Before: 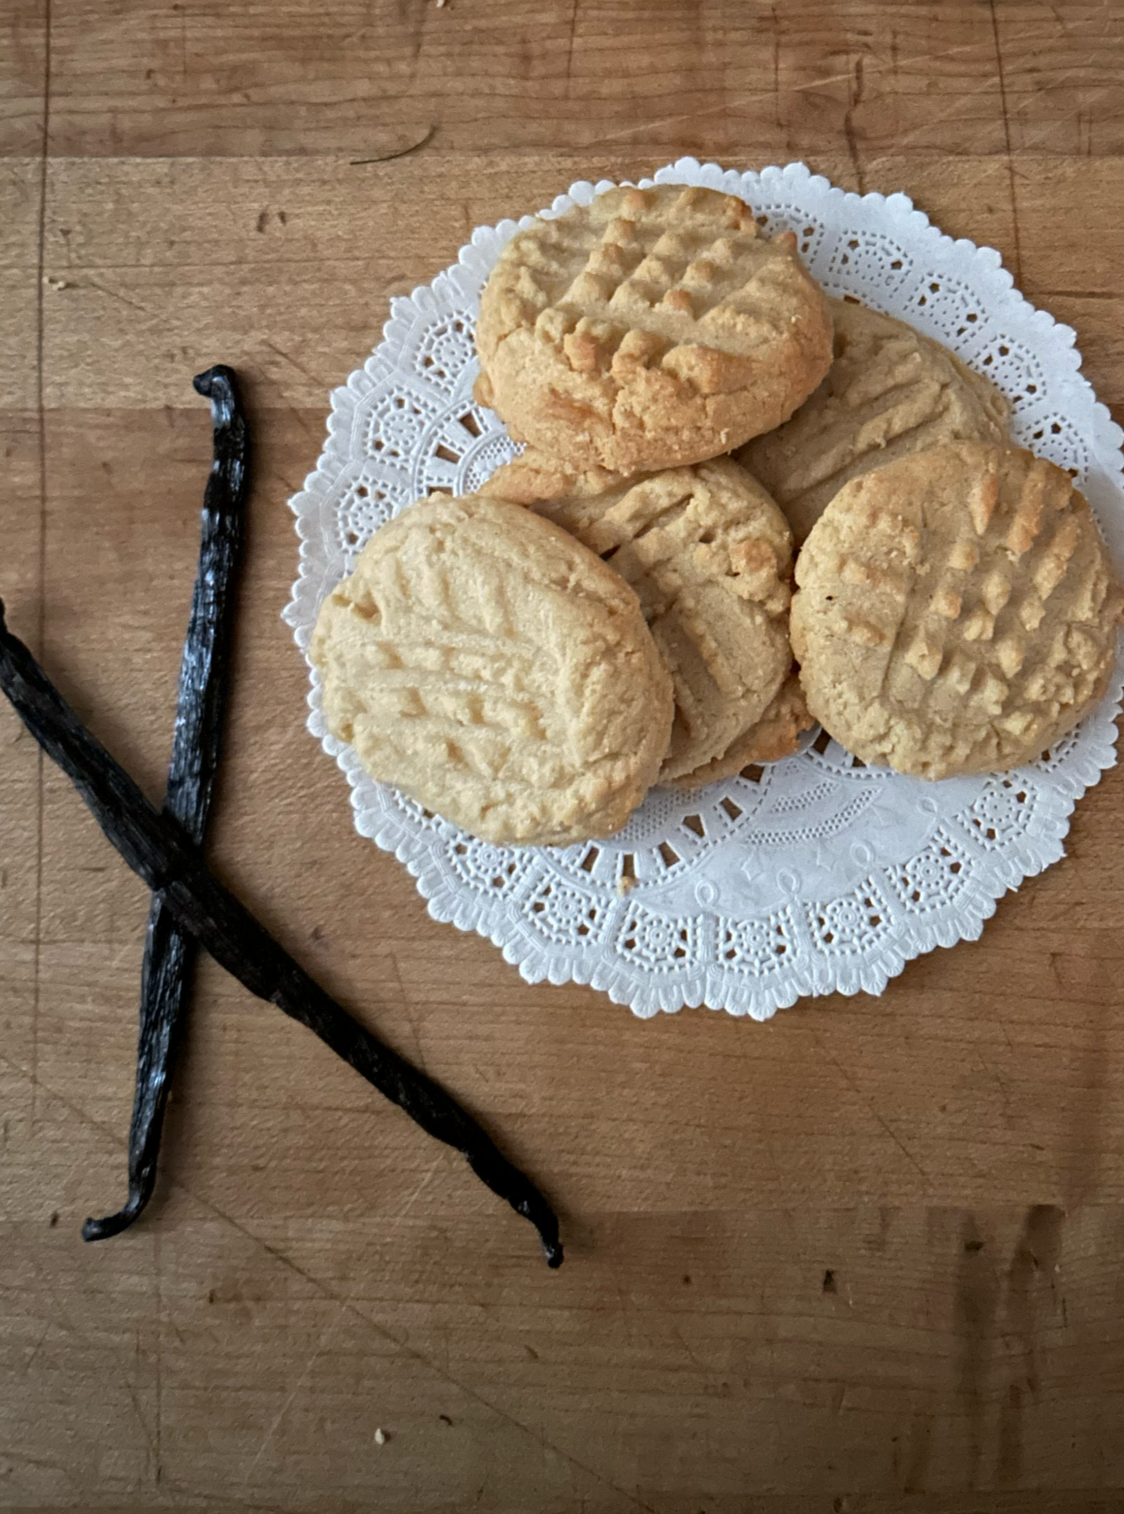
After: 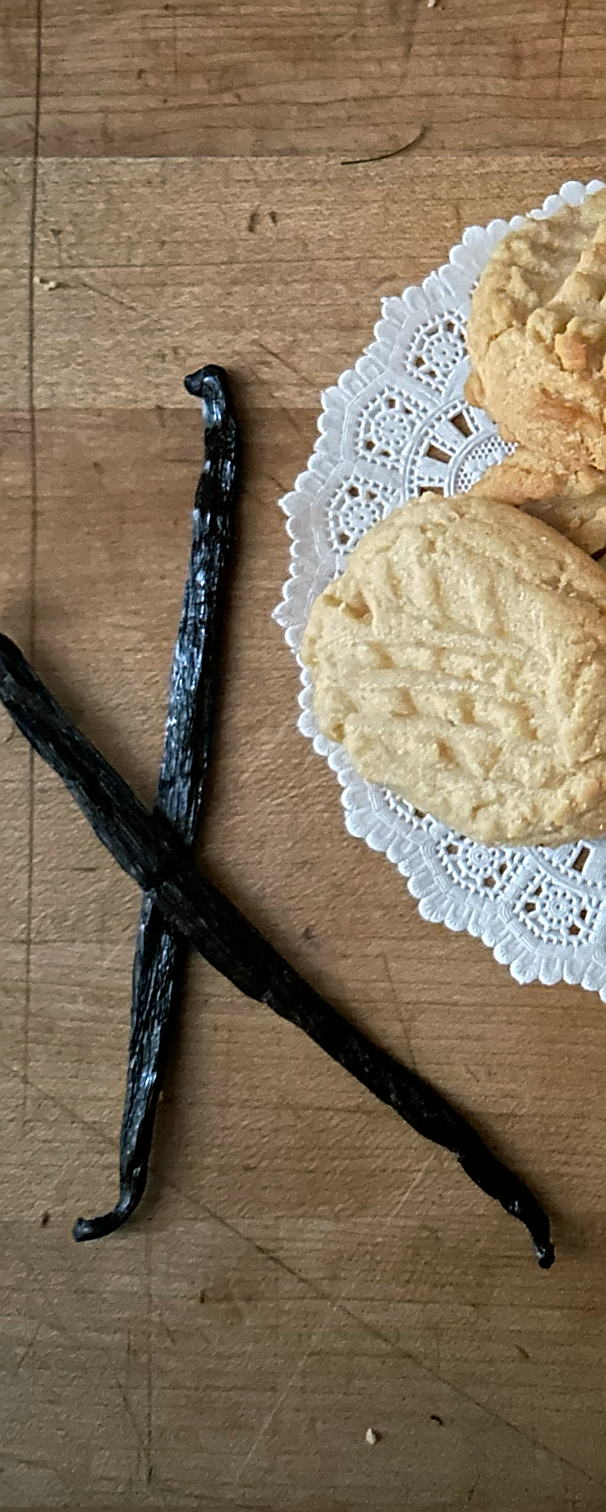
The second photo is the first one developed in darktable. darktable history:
crop: left 0.811%, right 45.195%, bottom 0.085%
sharpen: radius 1.396, amount 1.257, threshold 0.704
color balance rgb: shadows lift › chroma 2.024%, shadows lift › hue 187.16°, perceptual saturation grading › global saturation 0.614%, global vibrance 20%
